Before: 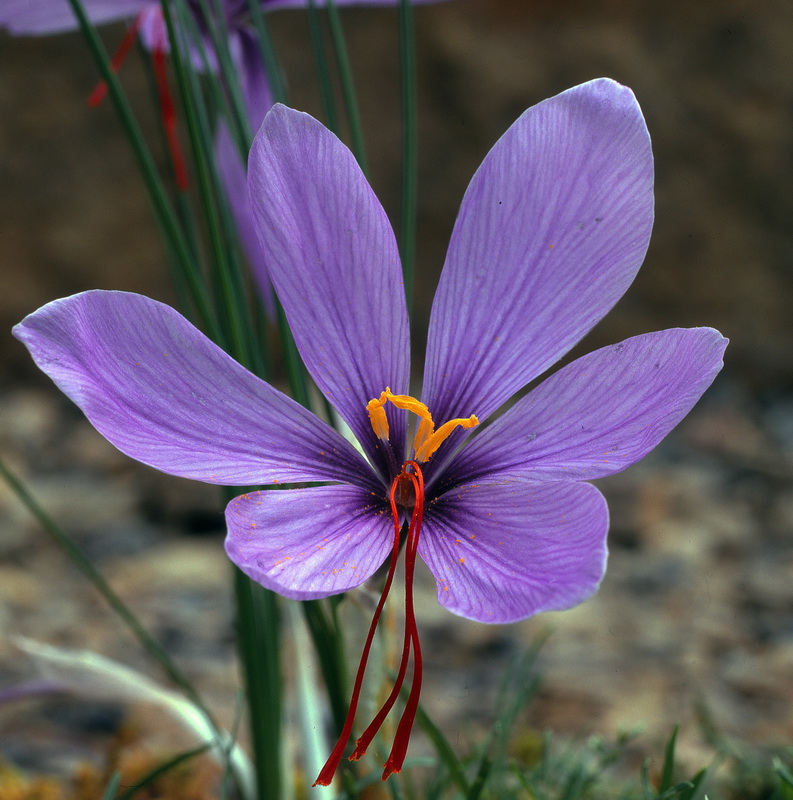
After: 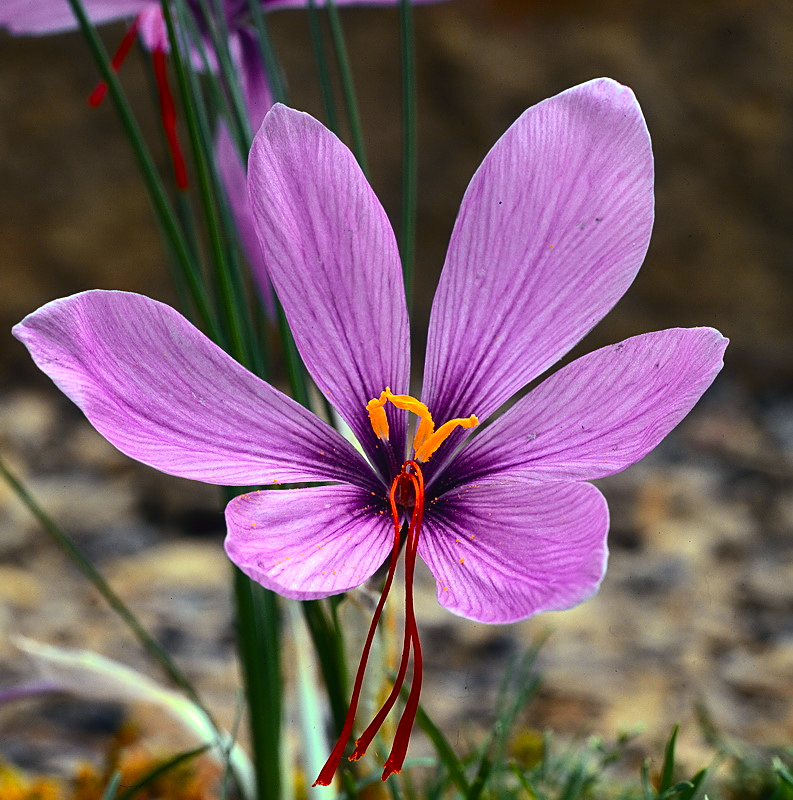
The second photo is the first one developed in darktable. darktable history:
tone curve: curves: ch0 [(0, 0.023) (0.103, 0.087) (0.295, 0.297) (0.445, 0.531) (0.553, 0.665) (0.735, 0.843) (0.994, 1)]; ch1 [(0, 0) (0.414, 0.395) (0.447, 0.447) (0.485, 0.5) (0.512, 0.524) (0.542, 0.581) (0.581, 0.632) (0.646, 0.715) (1, 1)]; ch2 [(0, 0) (0.369, 0.388) (0.449, 0.431) (0.478, 0.471) (0.516, 0.517) (0.579, 0.624) (0.674, 0.775) (1, 1)], color space Lab, independent channels, preserve colors none
sharpen: on, module defaults
